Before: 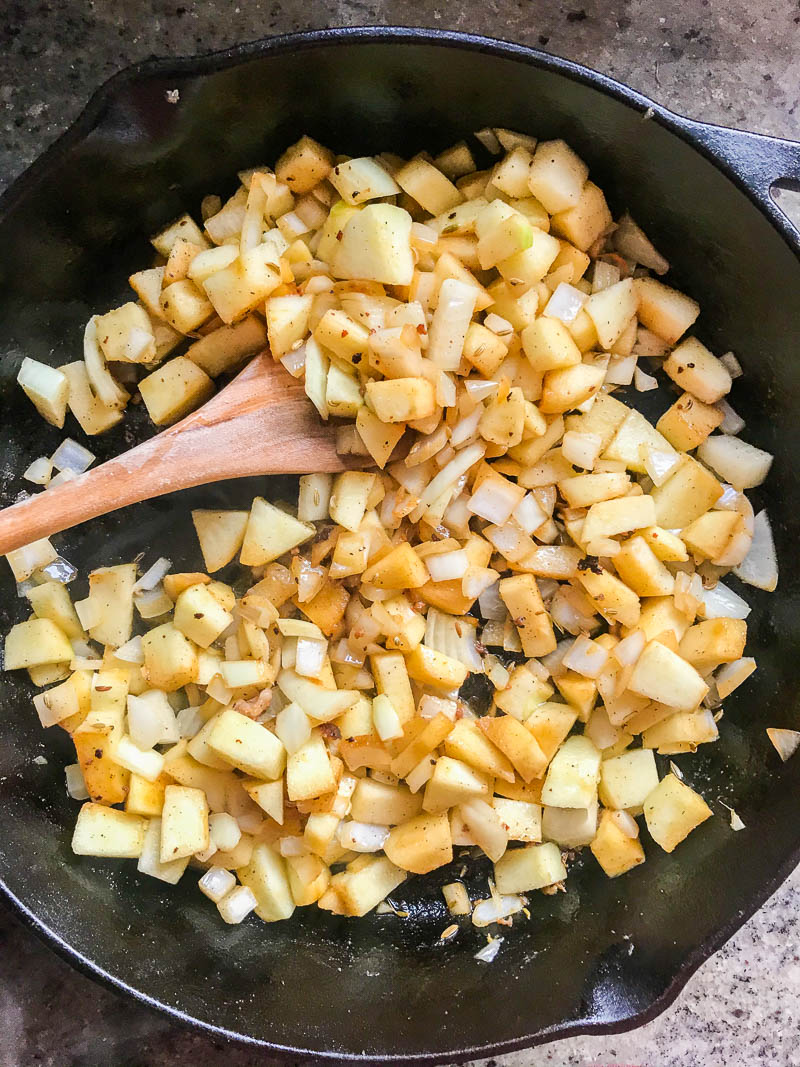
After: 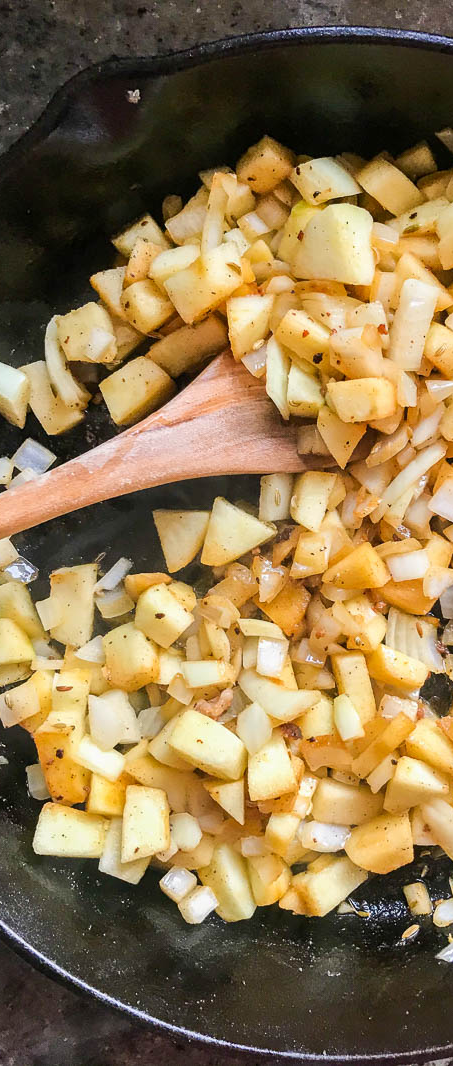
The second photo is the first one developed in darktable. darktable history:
crop: left 4.982%, right 38.309%
